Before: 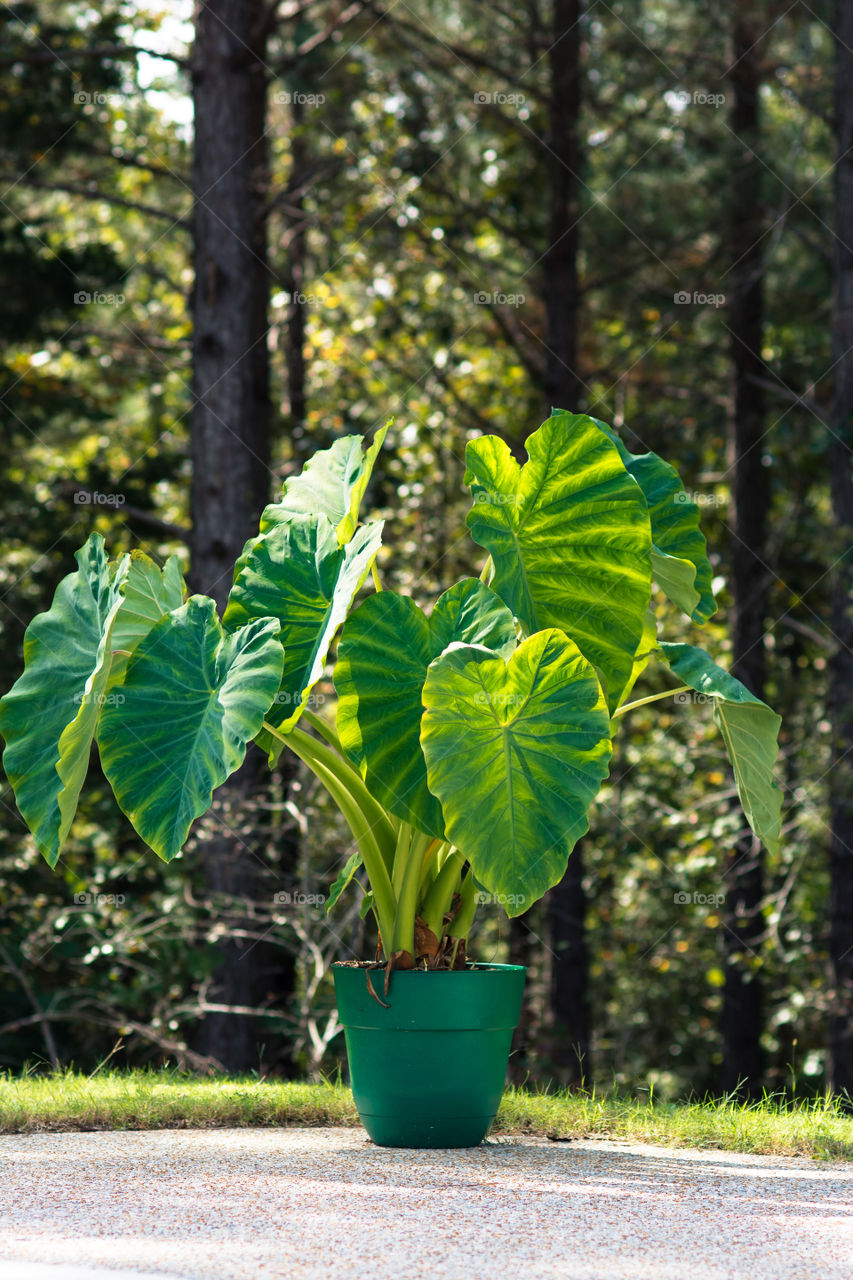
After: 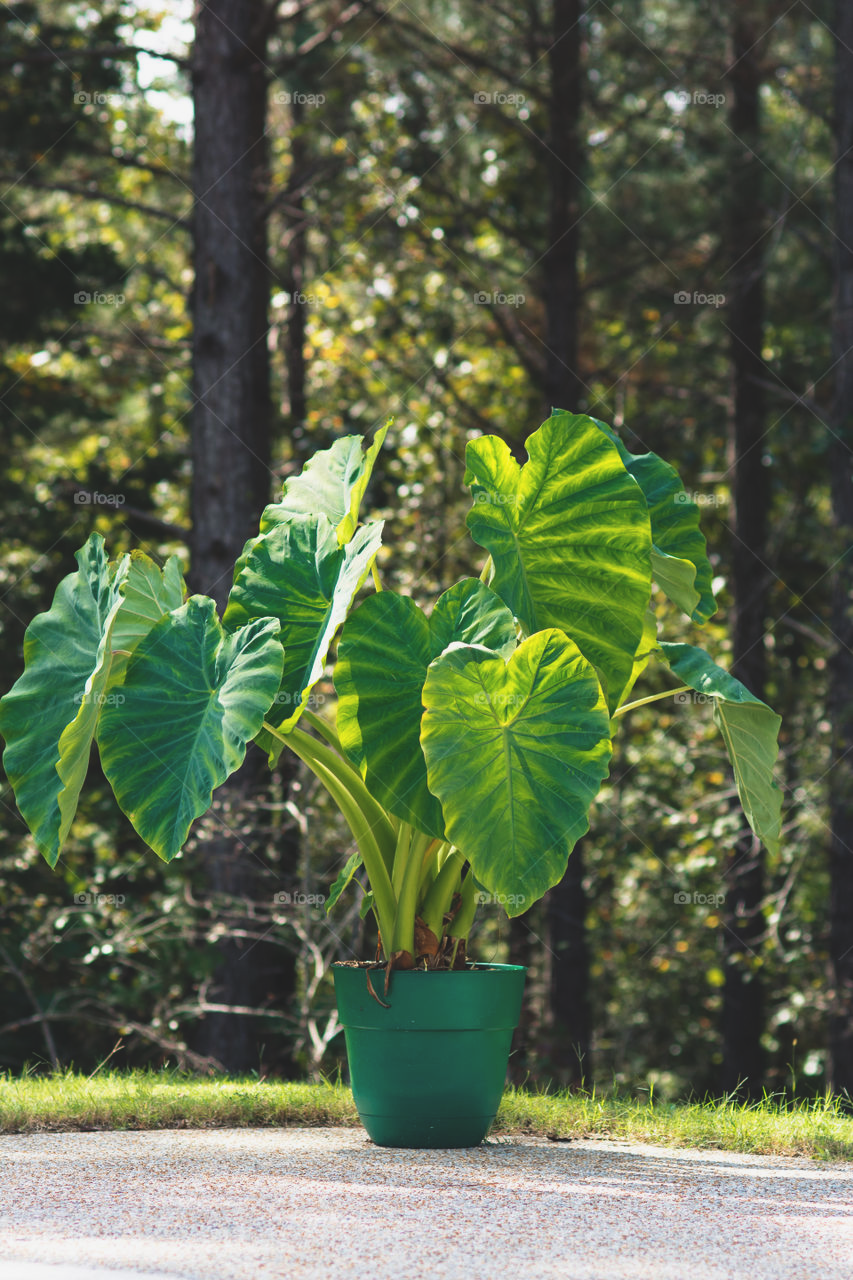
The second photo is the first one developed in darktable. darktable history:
exposure: black level correction -0.015, exposure -0.128 EV, compensate exposure bias true, compensate highlight preservation false
